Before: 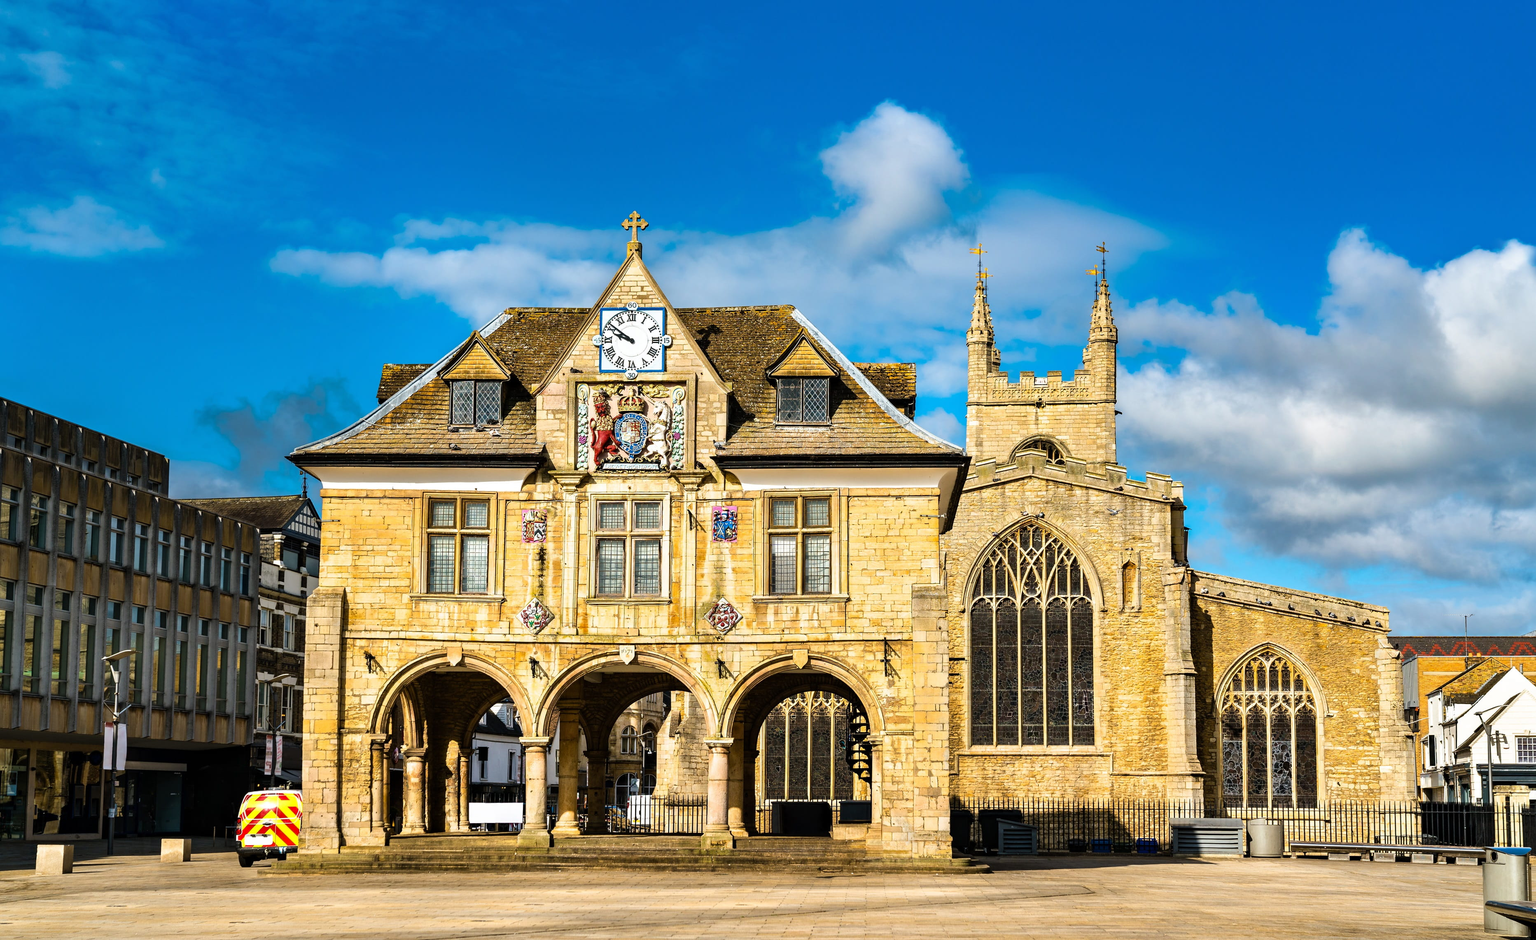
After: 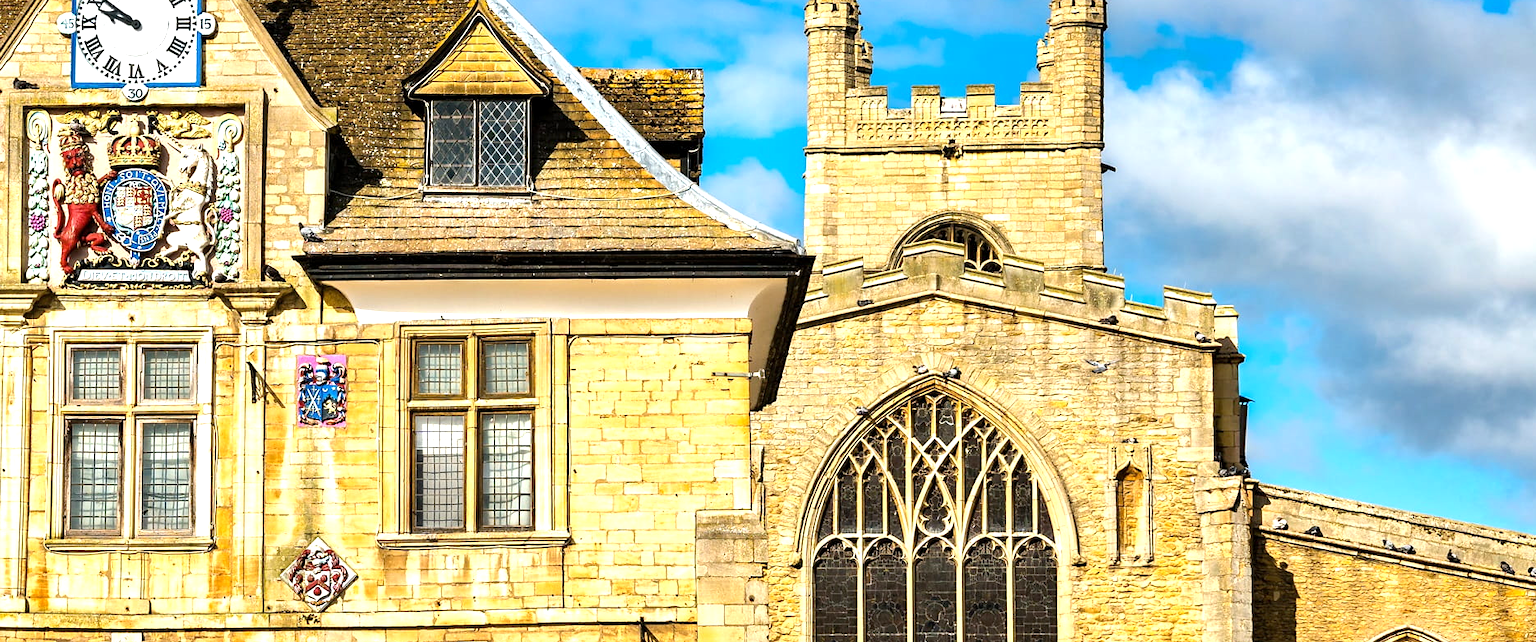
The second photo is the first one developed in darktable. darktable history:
exposure: black level correction 0.001, exposure 0.499 EV, compensate highlight preservation false
crop: left 36.729%, top 34.997%, right 13.204%, bottom 30.768%
